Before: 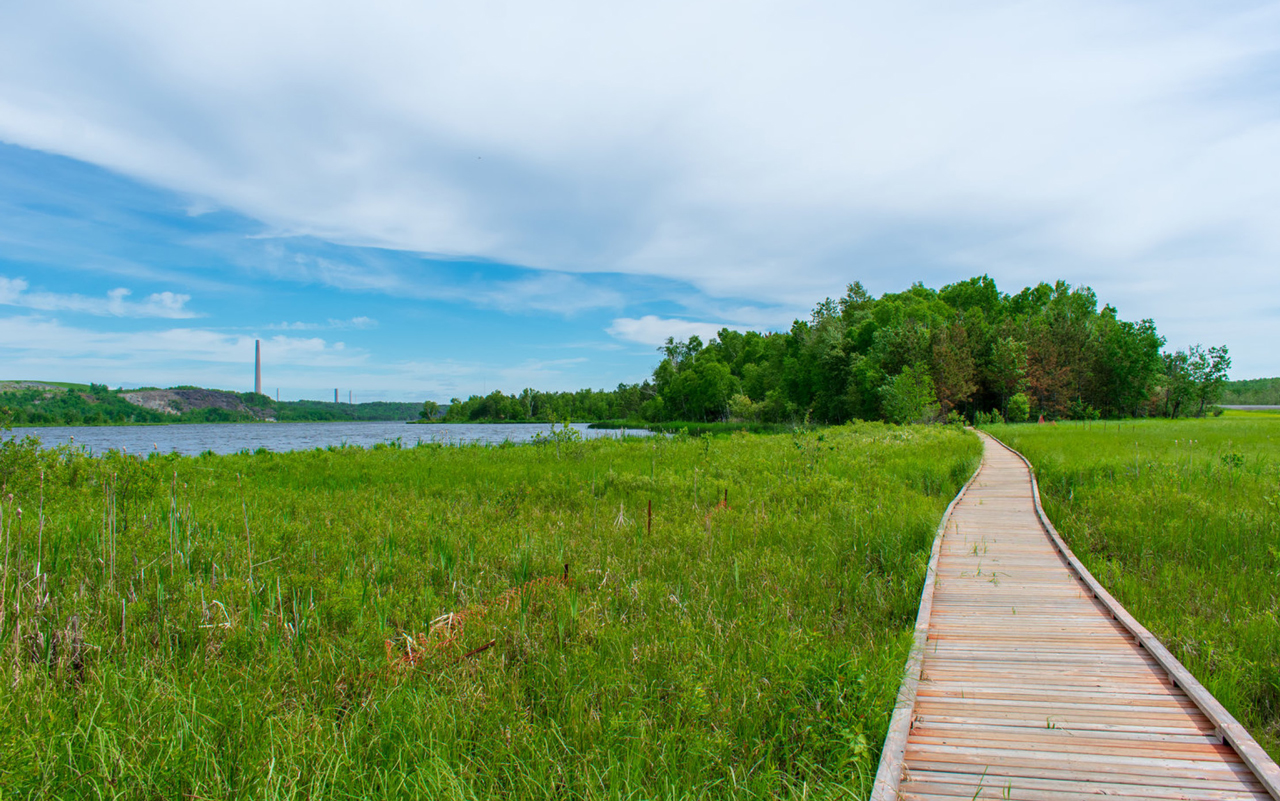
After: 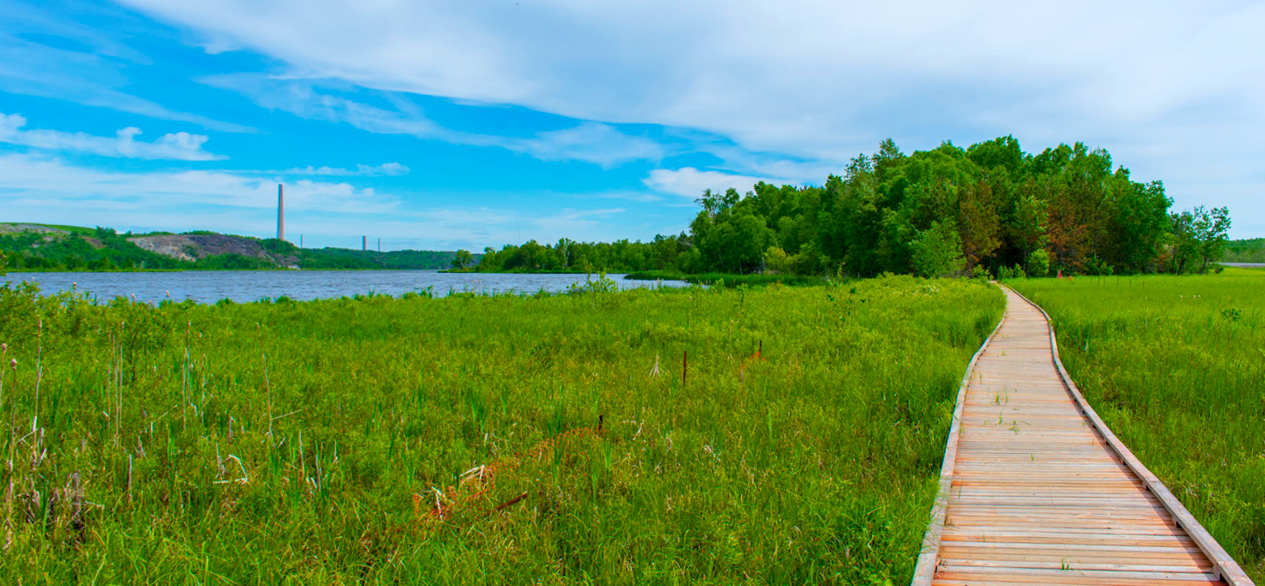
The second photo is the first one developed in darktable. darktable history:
color balance rgb: linear chroma grading › global chroma 9.31%, global vibrance 41.49%
crop and rotate: top 15.774%, bottom 5.506%
white balance: emerald 1
rotate and perspective: rotation 0.679°, lens shift (horizontal) 0.136, crop left 0.009, crop right 0.991, crop top 0.078, crop bottom 0.95
